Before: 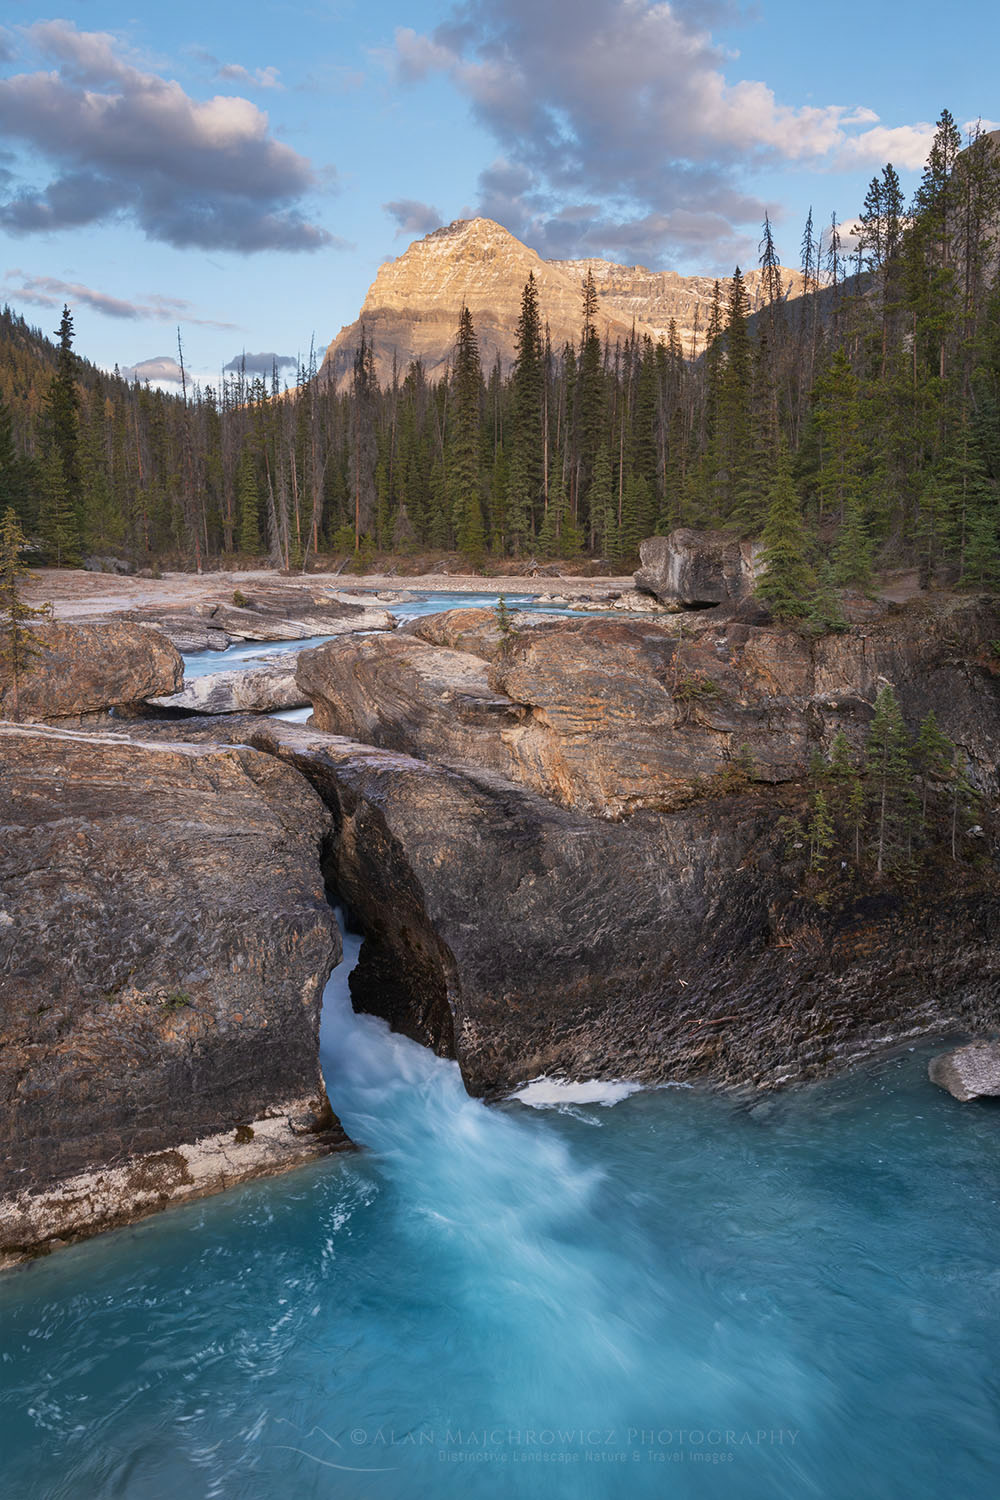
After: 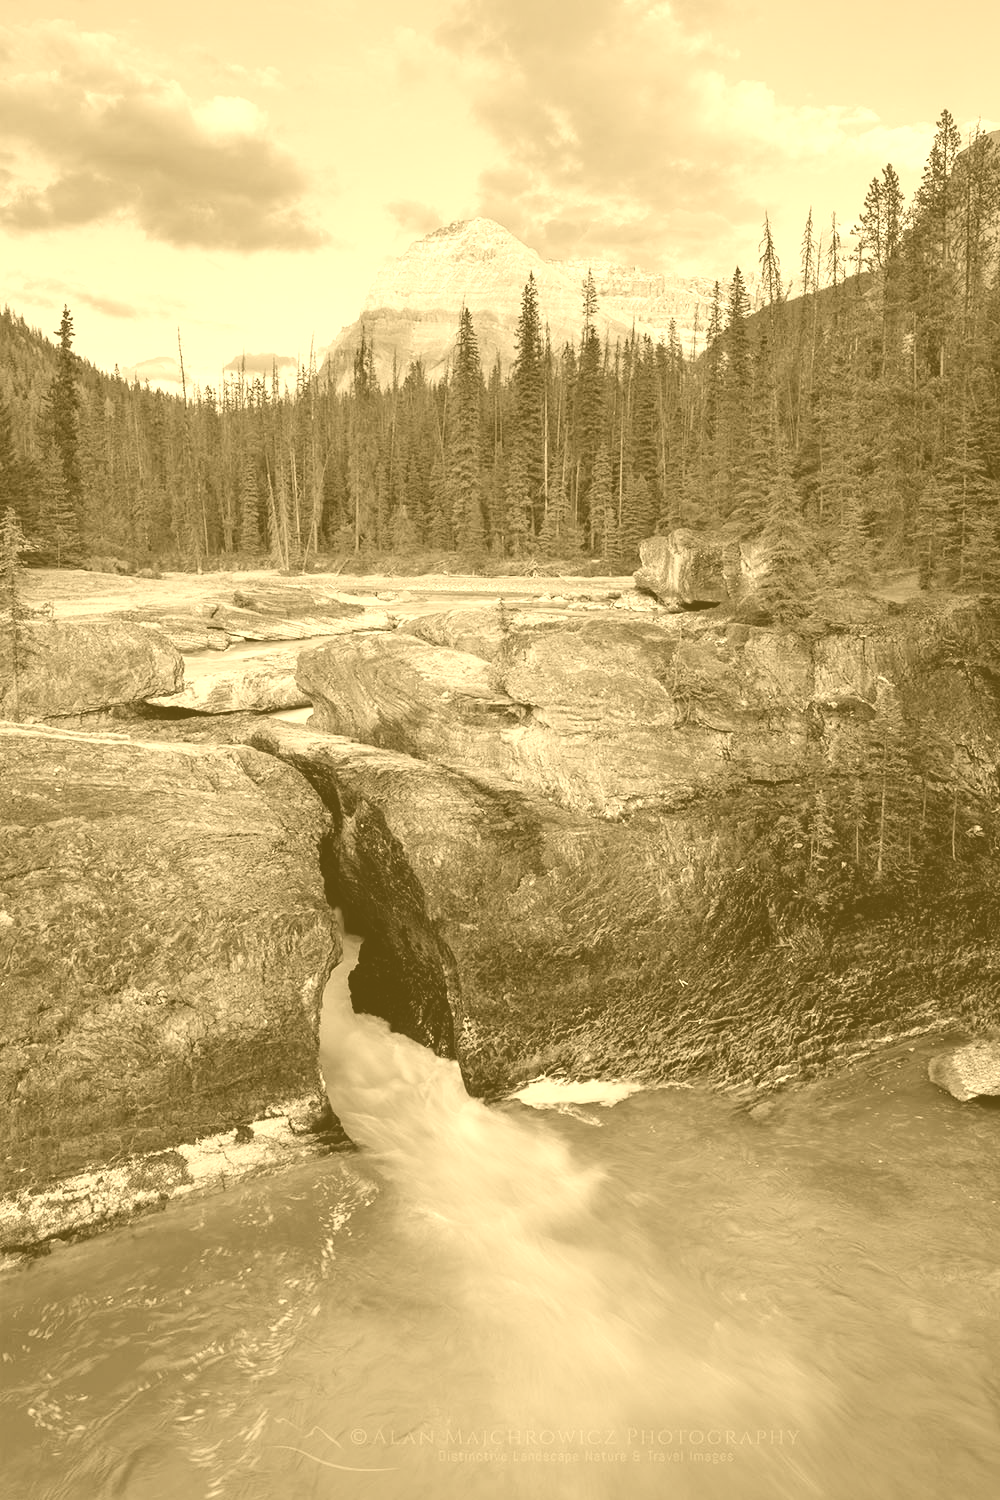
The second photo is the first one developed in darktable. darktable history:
colorize: hue 36°, source mix 100%
filmic rgb: black relative exposure -6.98 EV, white relative exposure 5.63 EV, hardness 2.86
